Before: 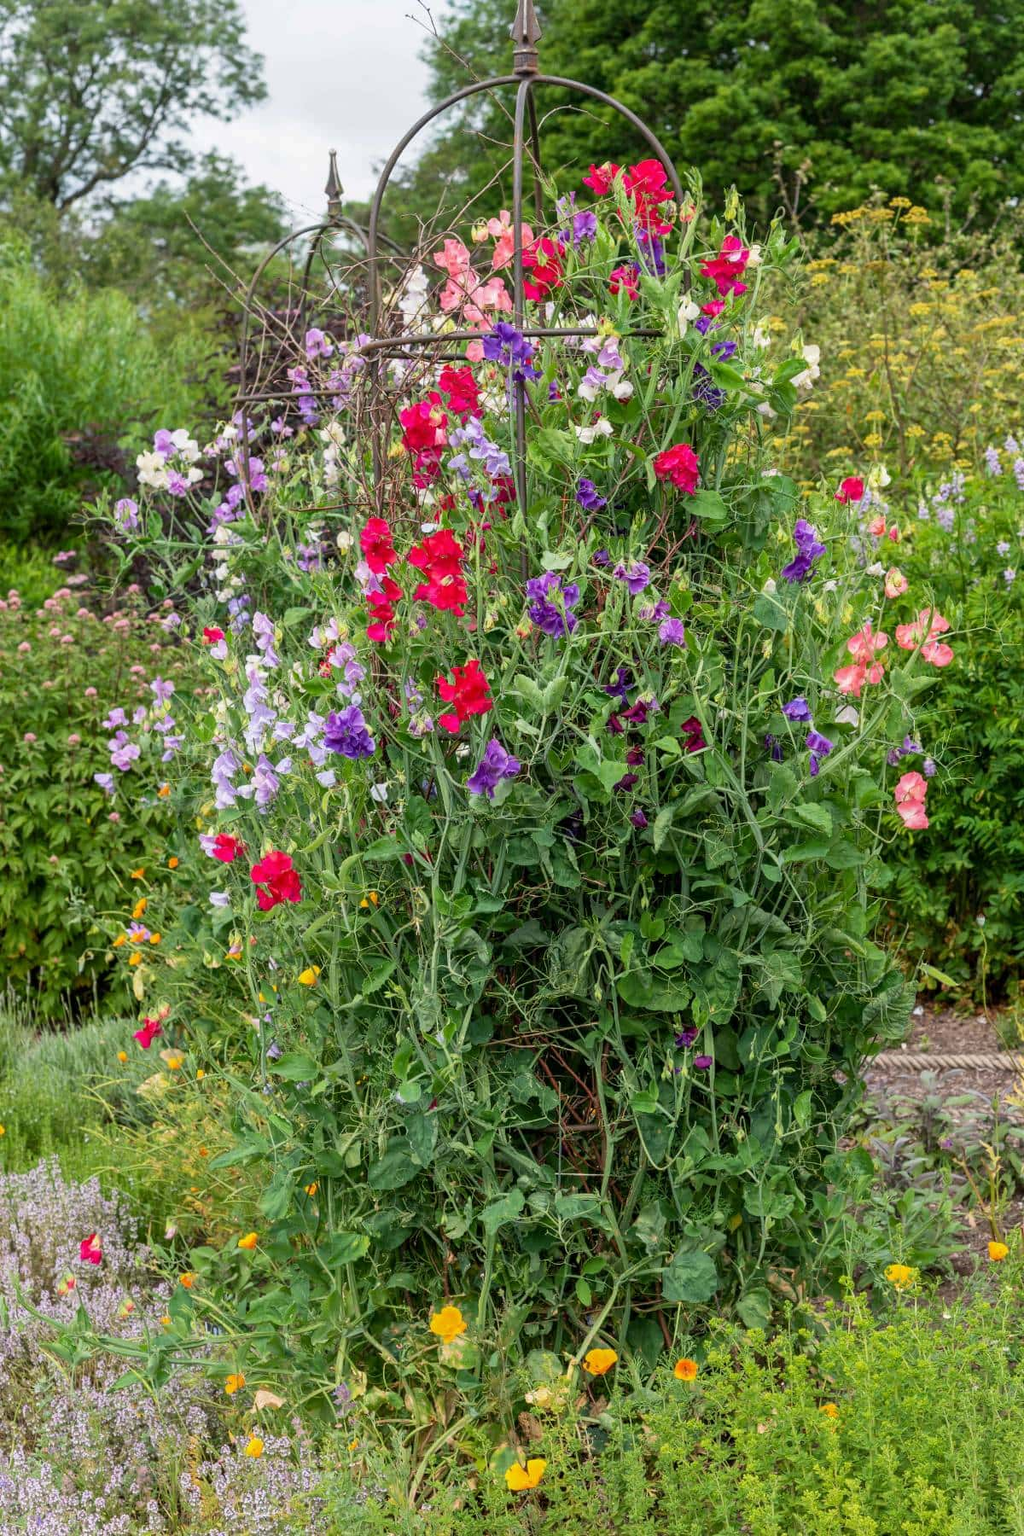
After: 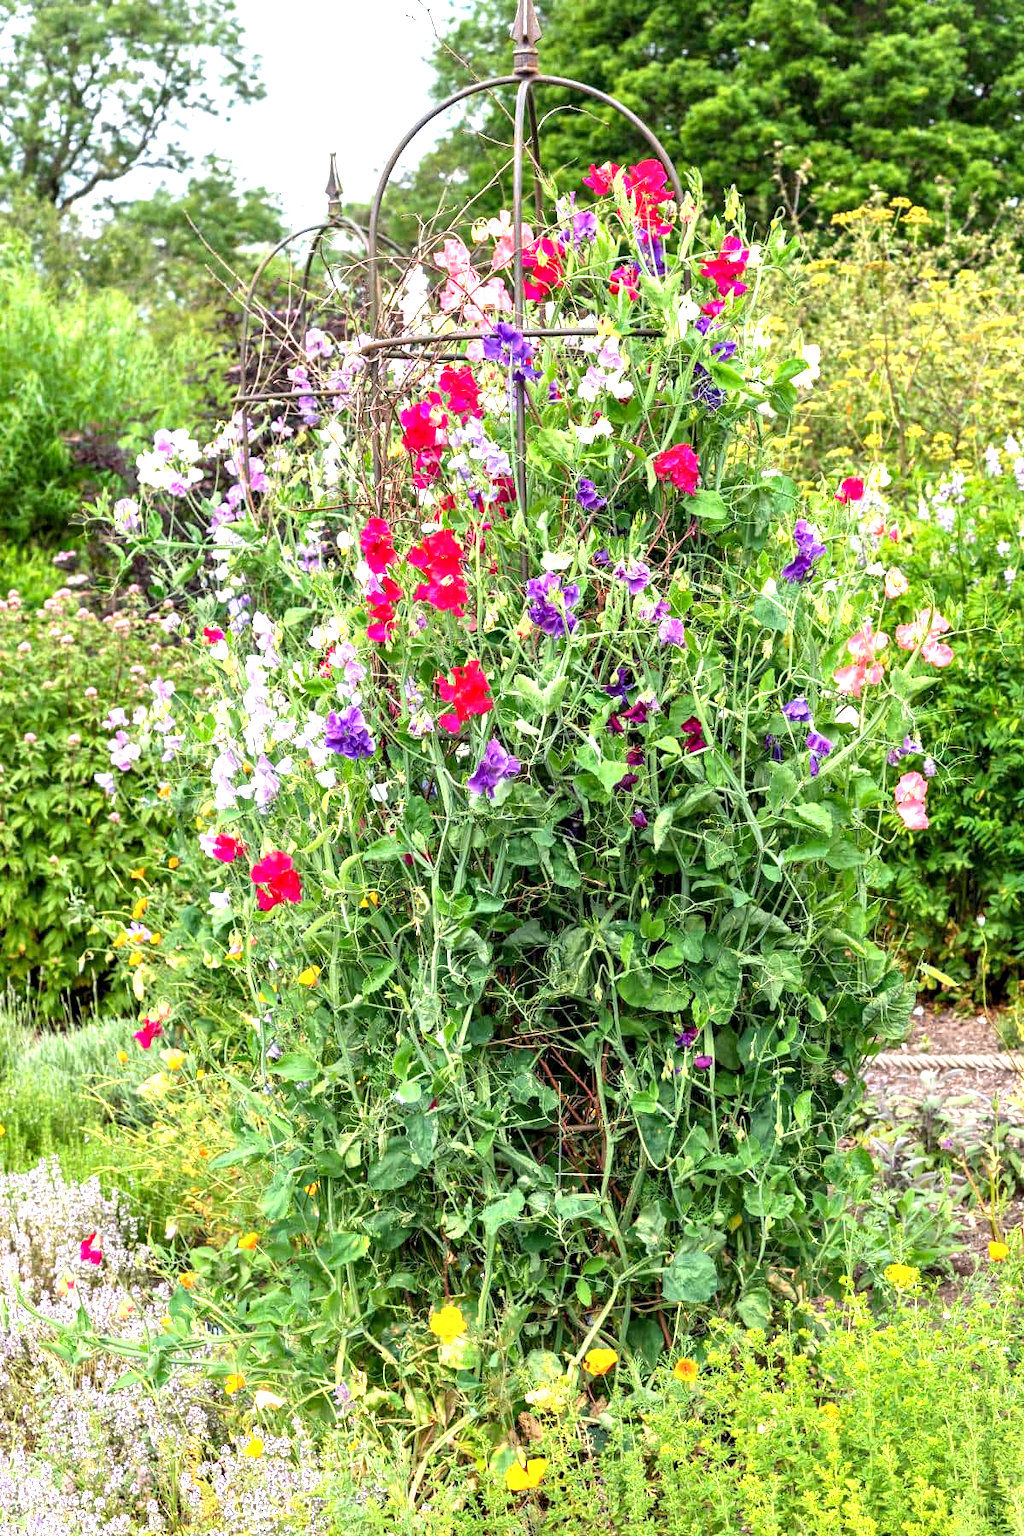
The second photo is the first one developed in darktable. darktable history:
exposure: black level correction 0, exposure 1.2 EV, compensate highlight preservation false
contrast equalizer: octaves 7, y [[0.6 ×6], [0.55 ×6], [0 ×6], [0 ×6], [0 ×6]], mix 0.3
